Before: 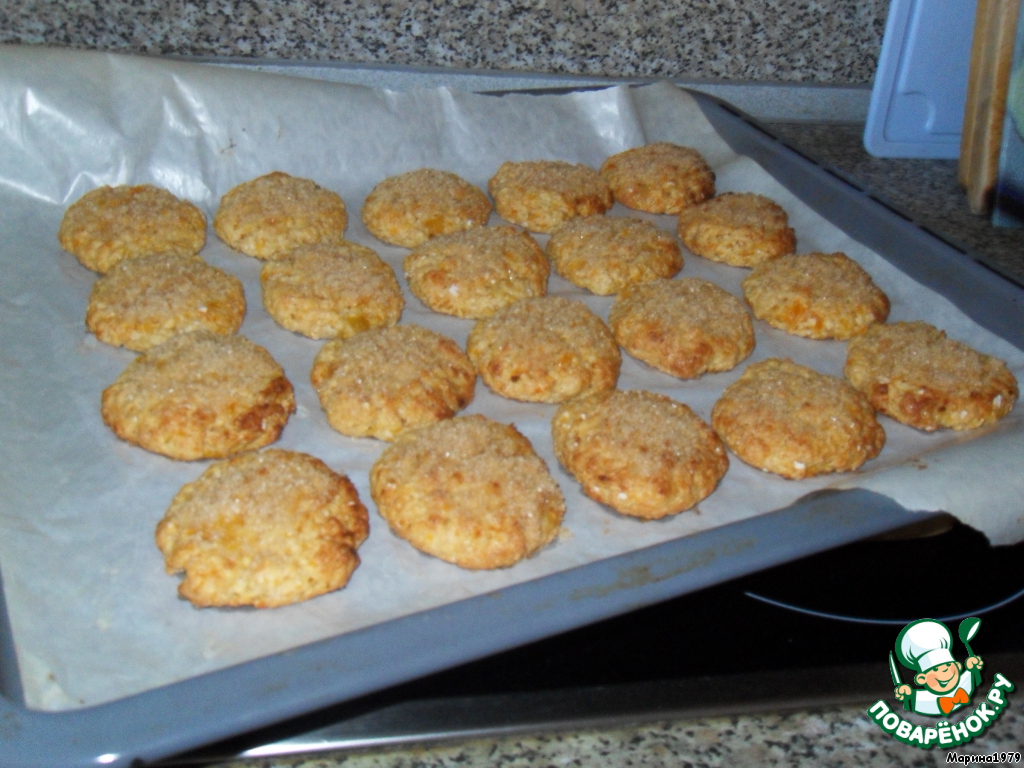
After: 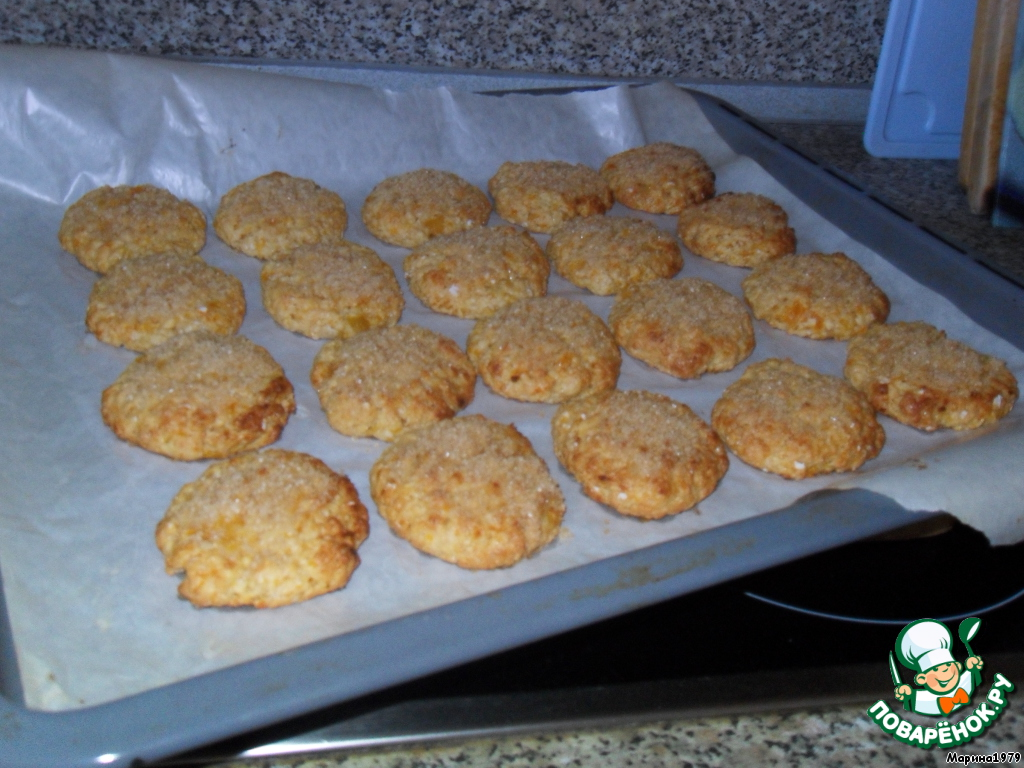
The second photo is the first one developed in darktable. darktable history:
tone equalizer: on, module defaults
graduated density: hue 238.83°, saturation 50%
